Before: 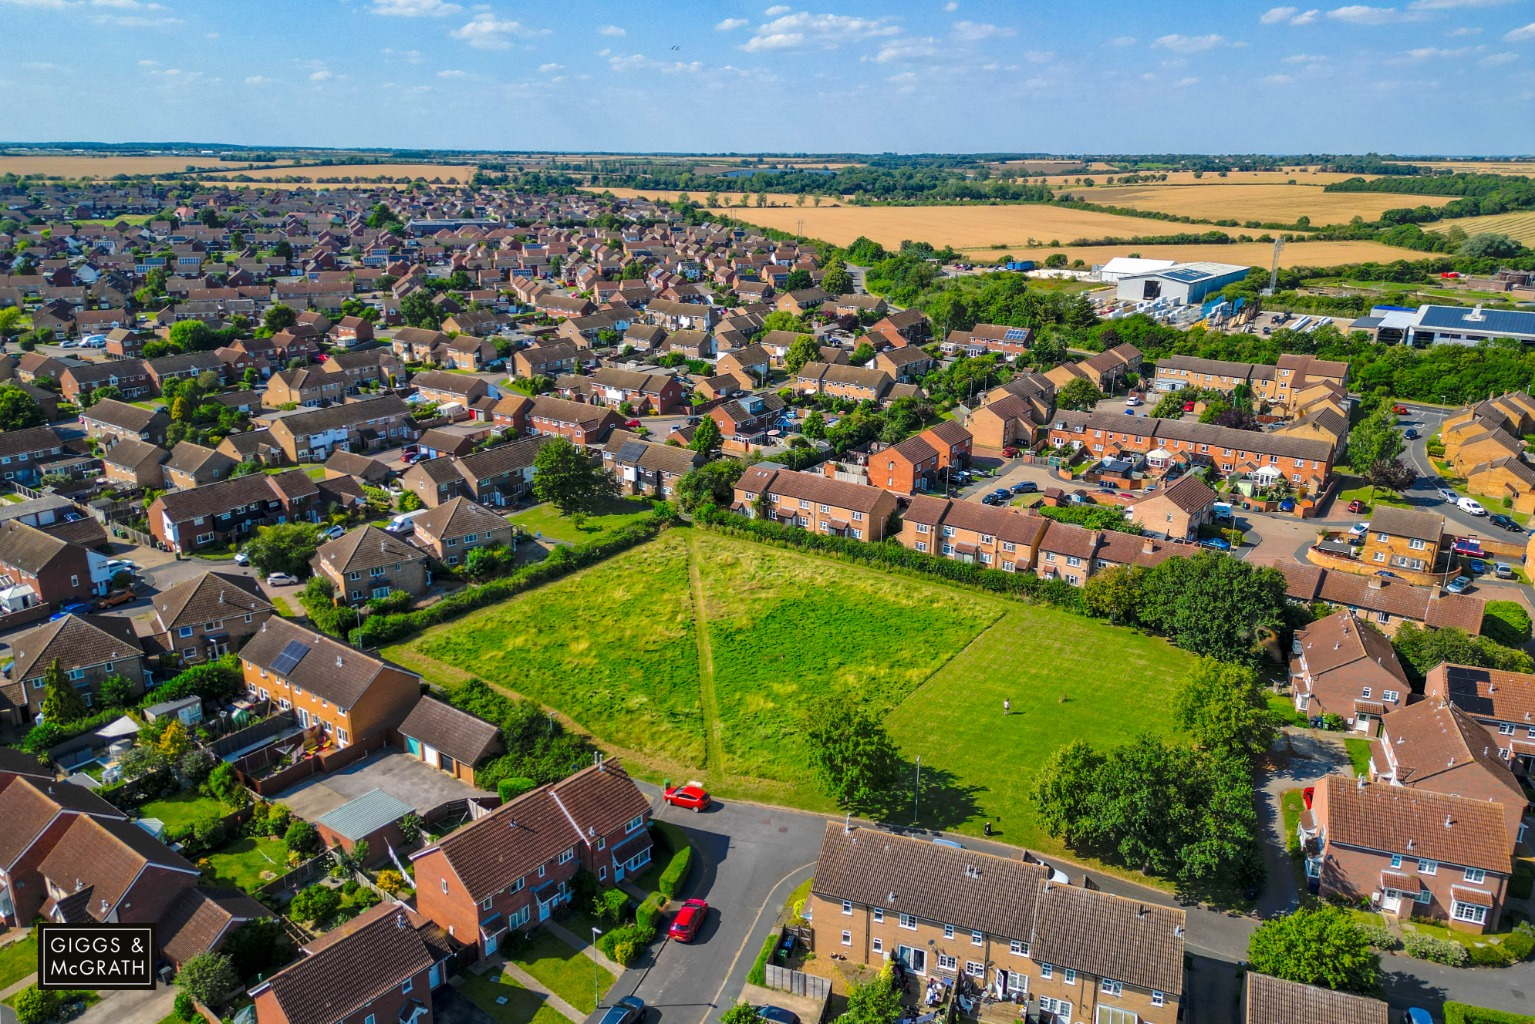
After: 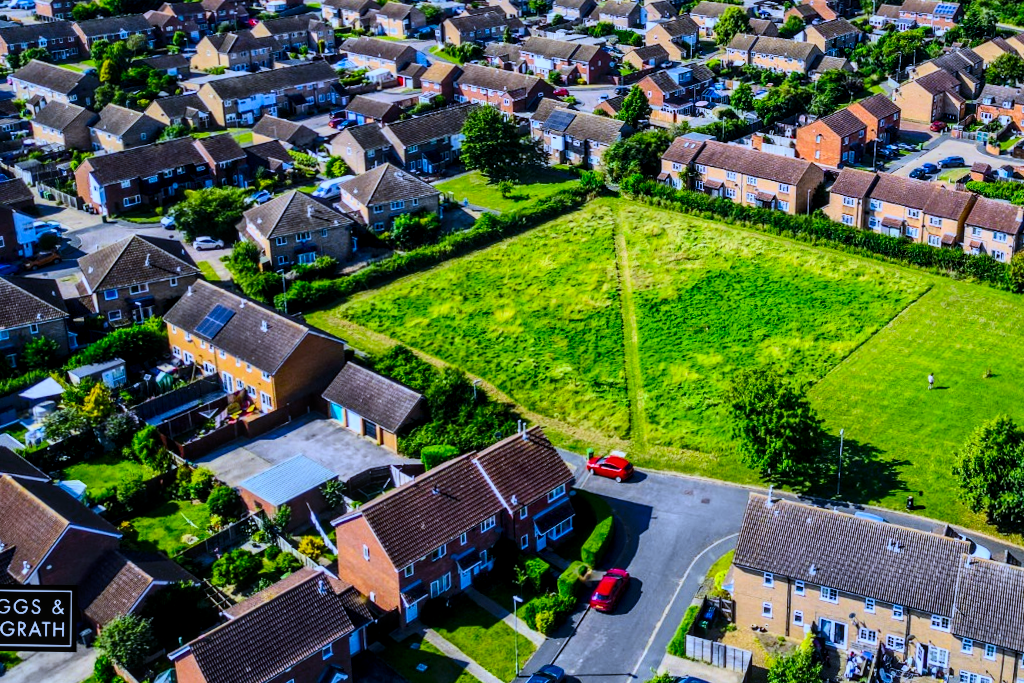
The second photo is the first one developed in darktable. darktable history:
local contrast: on, module defaults
color correction: saturation 1.32
white balance: red 0.871, blue 1.249
crop and rotate: angle -0.82°, left 3.85%, top 31.828%, right 27.992%
contrast brightness saturation: contrast 0.39, brightness 0.1
filmic rgb: black relative exposure -7.15 EV, white relative exposure 5.36 EV, hardness 3.02, color science v6 (2022)
